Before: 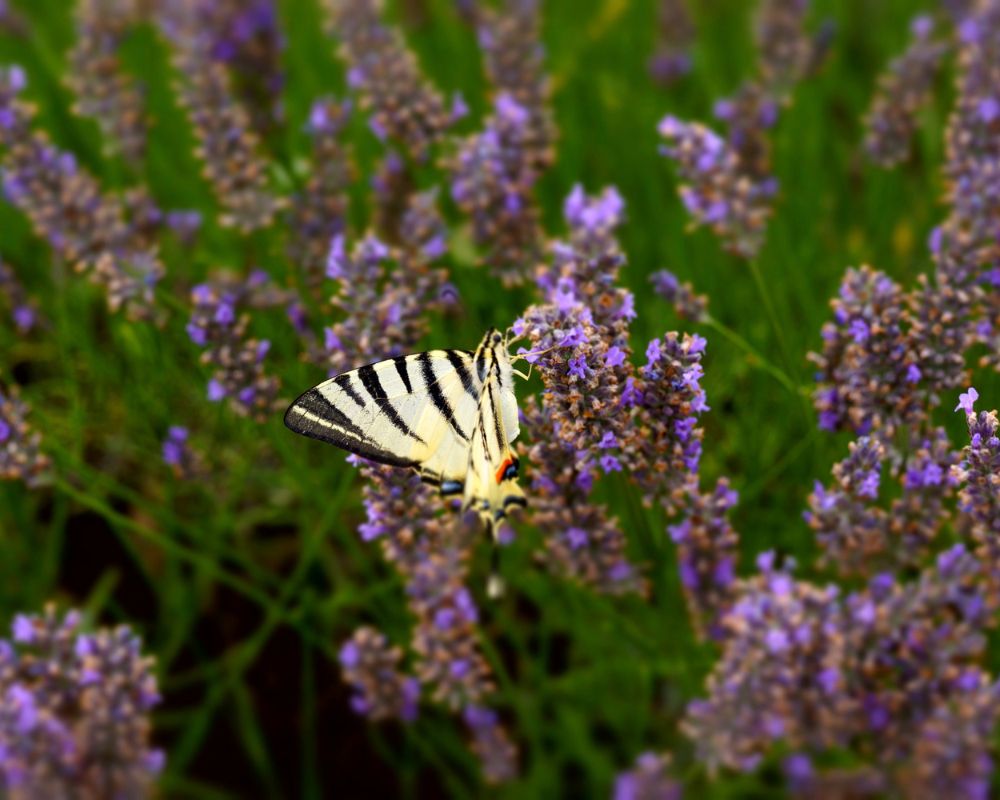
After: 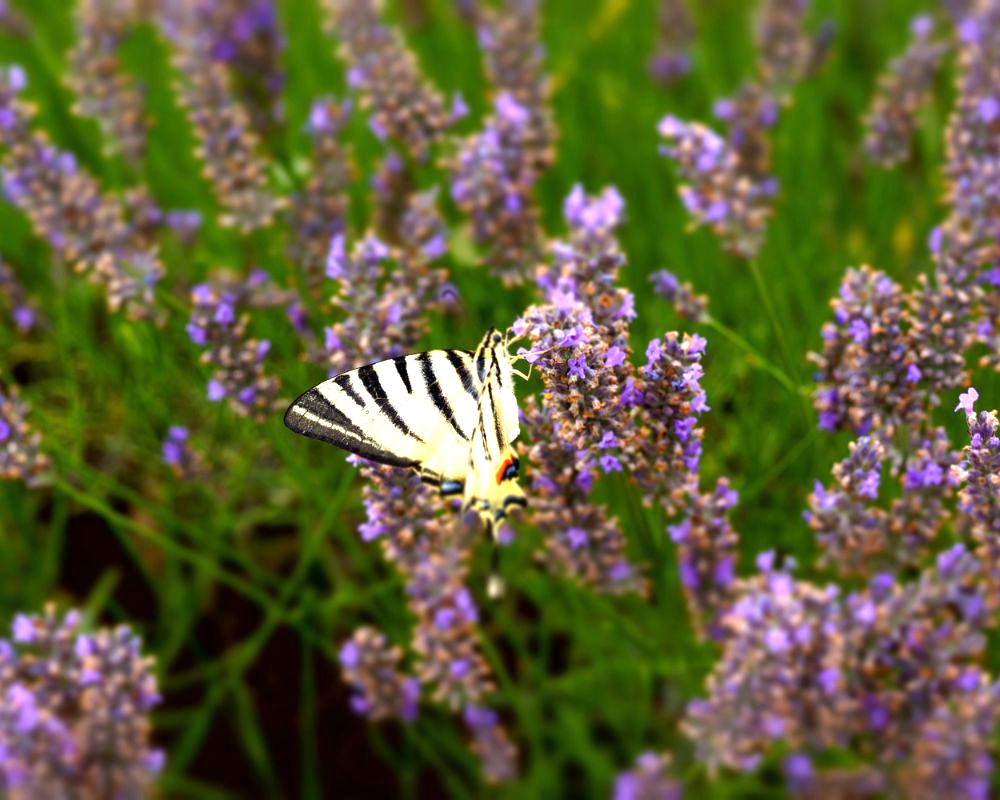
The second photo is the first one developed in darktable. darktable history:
exposure: exposure 0.785 EV, compensate highlight preservation false
